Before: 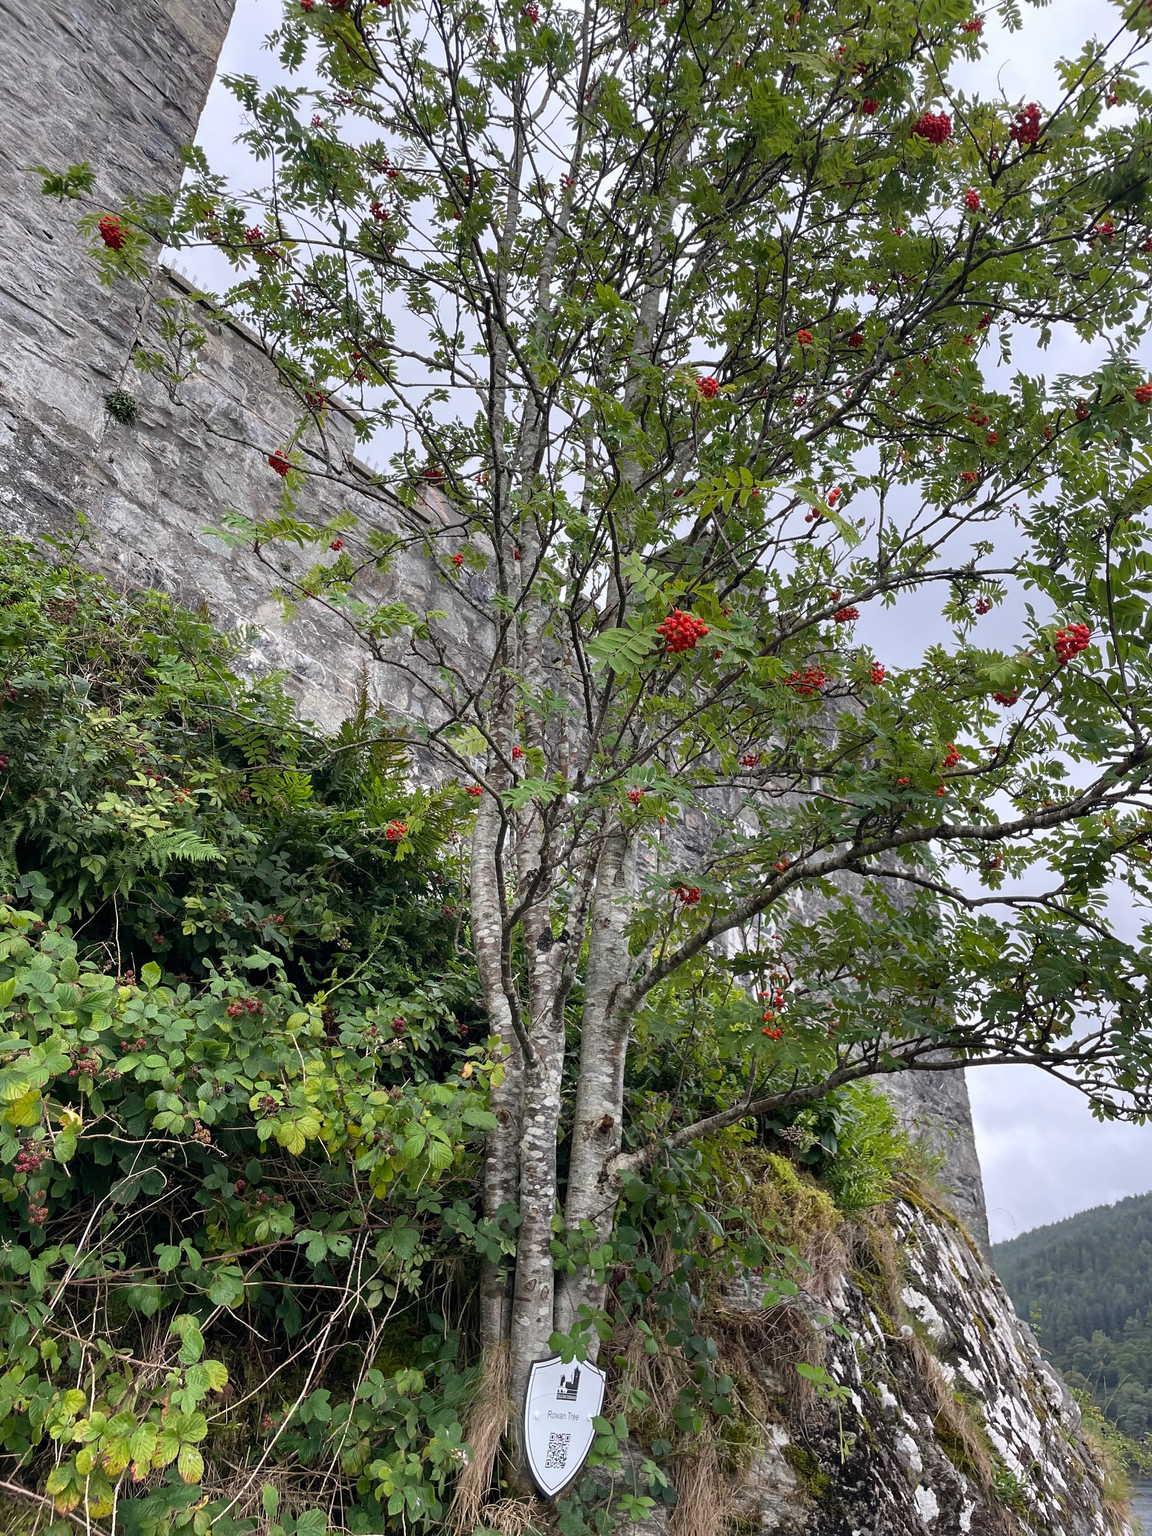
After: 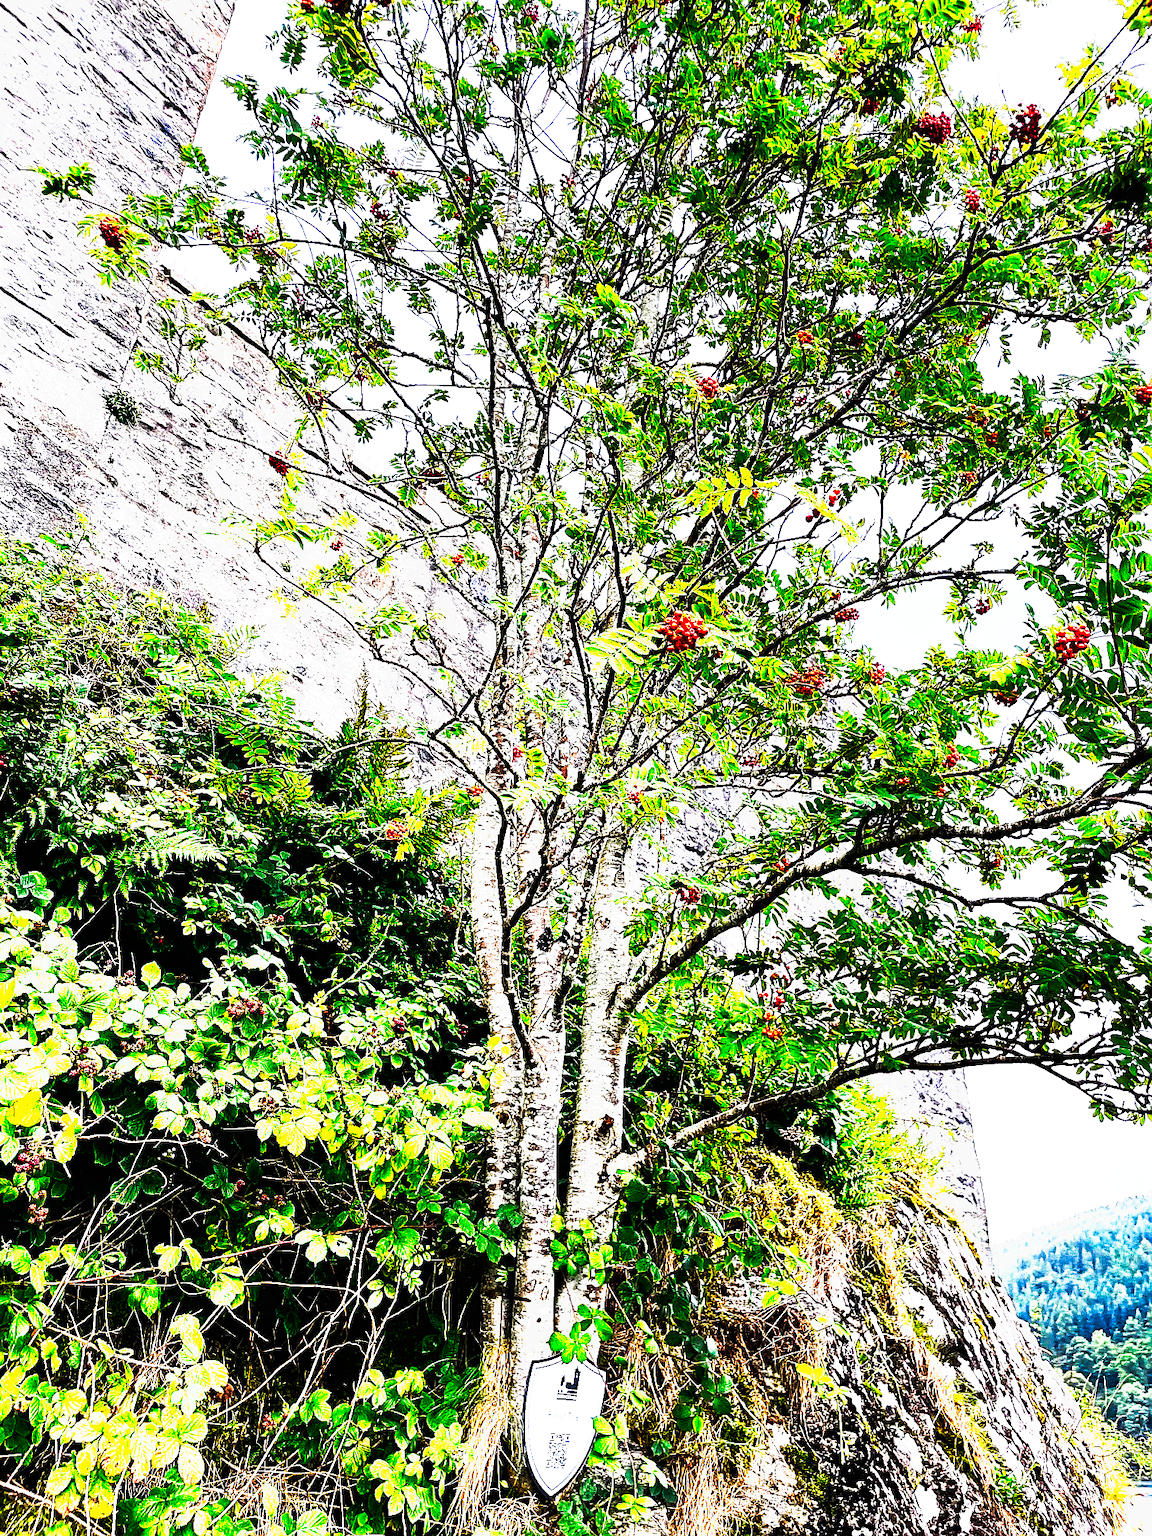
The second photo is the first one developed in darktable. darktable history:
tone curve: curves: ch0 [(0, 0) (0.003, 0.001) (0.011, 0.003) (0.025, 0.003) (0.044, 0.003) (0.069, 0.003) (0.1, 0.006) (0.136, 0.007) (0.177, 0.009) (0.224, 0.007) (0.277, 0.026) (0.335, 0.126) (0.399, 0.254) (0.468, 0.493) (0.543, 0.892) (0.623, 0.984) (0.709, 0.979) (0.801, 0.979) (0.898, 0.982) (1, 1)], preserve colors none
exposure: exposure 0.766 EV, compensate highlight preservation false
sharpen: on, module defaults
